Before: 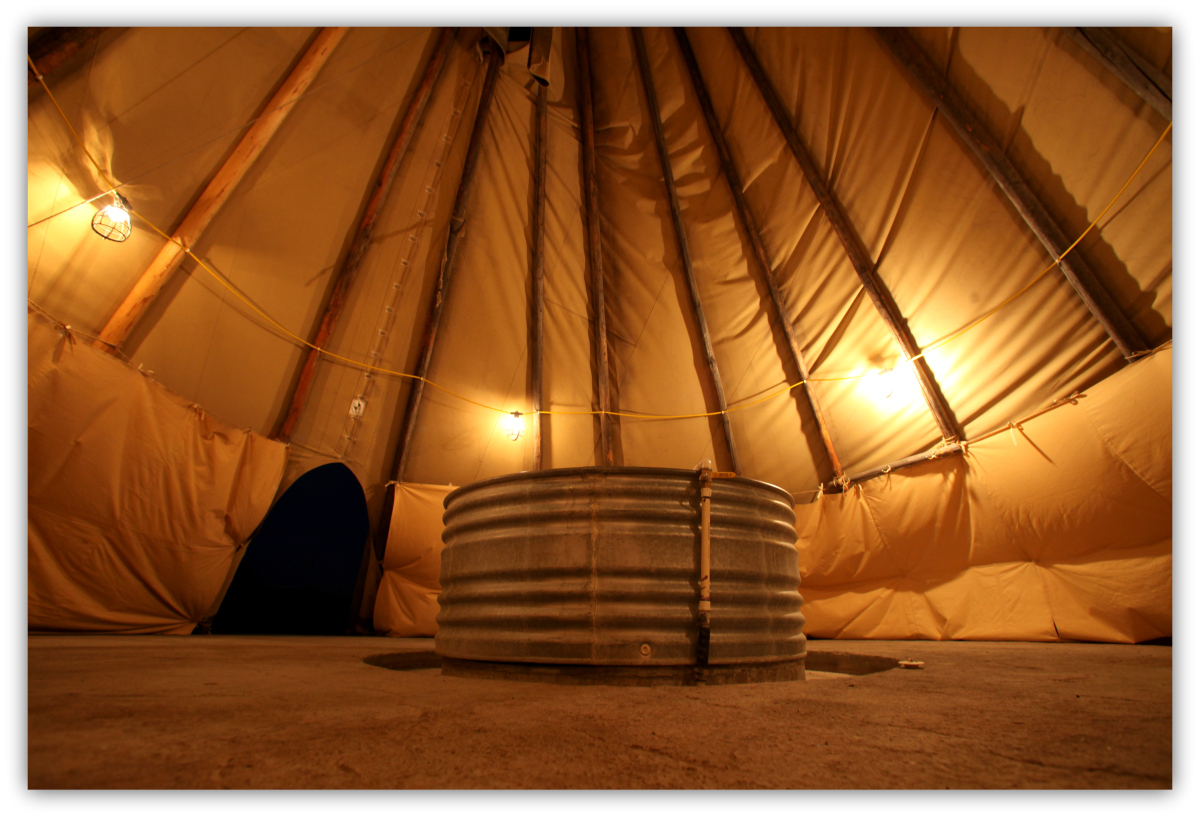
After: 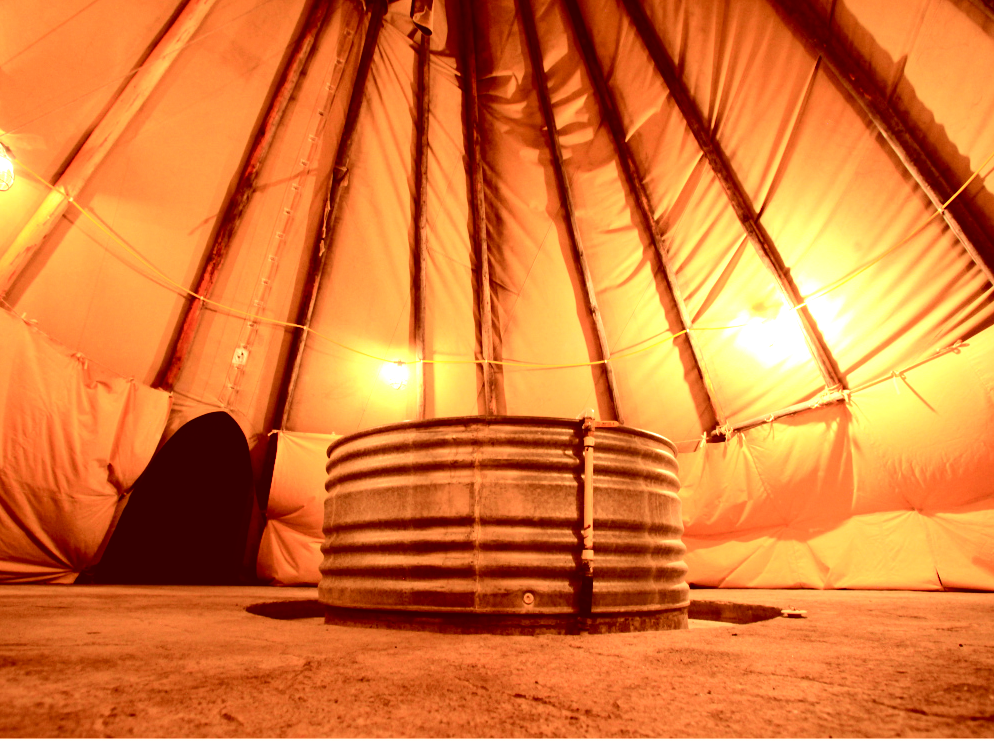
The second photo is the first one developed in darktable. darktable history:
crop: left 9.807%, top 6.259%, right 7.334%, bottom 2.177%
tone curve: curves: ch0 [(0, 0.026) (0.104, 0.1) (0.233, 0.262) (0.398, 0.507) (0.498, 0.621) (0.65, 0.757) (0.835, 0.883) (1, 0.961)]; ch1 [(0, 0) (0.346, 0.307) (0.408, 0.369) (0.453, 0.457) (0.482, 0.476) (0.502, 0.498) (0.521, 0.503) (0.553, 0.554) (0.638, 0.646) (0.693, 0.727) (1, 1)]; ch2 [(0, 0) (0.366, 0.337) (0.434, 0.46) (0.485, 0.494) (0.5, 0.494) (0.511, 0.508) (0.537, 0.55) (0.579, 0.599) (0.663, 0.67) (1, 1)], color space Lab, independent channels, preserve colors none
tone equalizer: -8 EV -0.75 EV, -7 EV -0.7 EV, -6 EV -0.6 EV, -5 EV -0.4 EV, -3 EV 0.4 EV, -2 EV 0.6 EV, -1 EV 0.7 EV, +0 EV 0.75 EV, edges refinement/feathering 500, mask exposure compensation -1.57 EV, preserve details no
exposure: exposure 1 EV, compensate highlight preservation false
color correction: highlights a* 9.03, highlights b* 8.71, shadows a* 40, shadows b* 40, saturation 0.8
